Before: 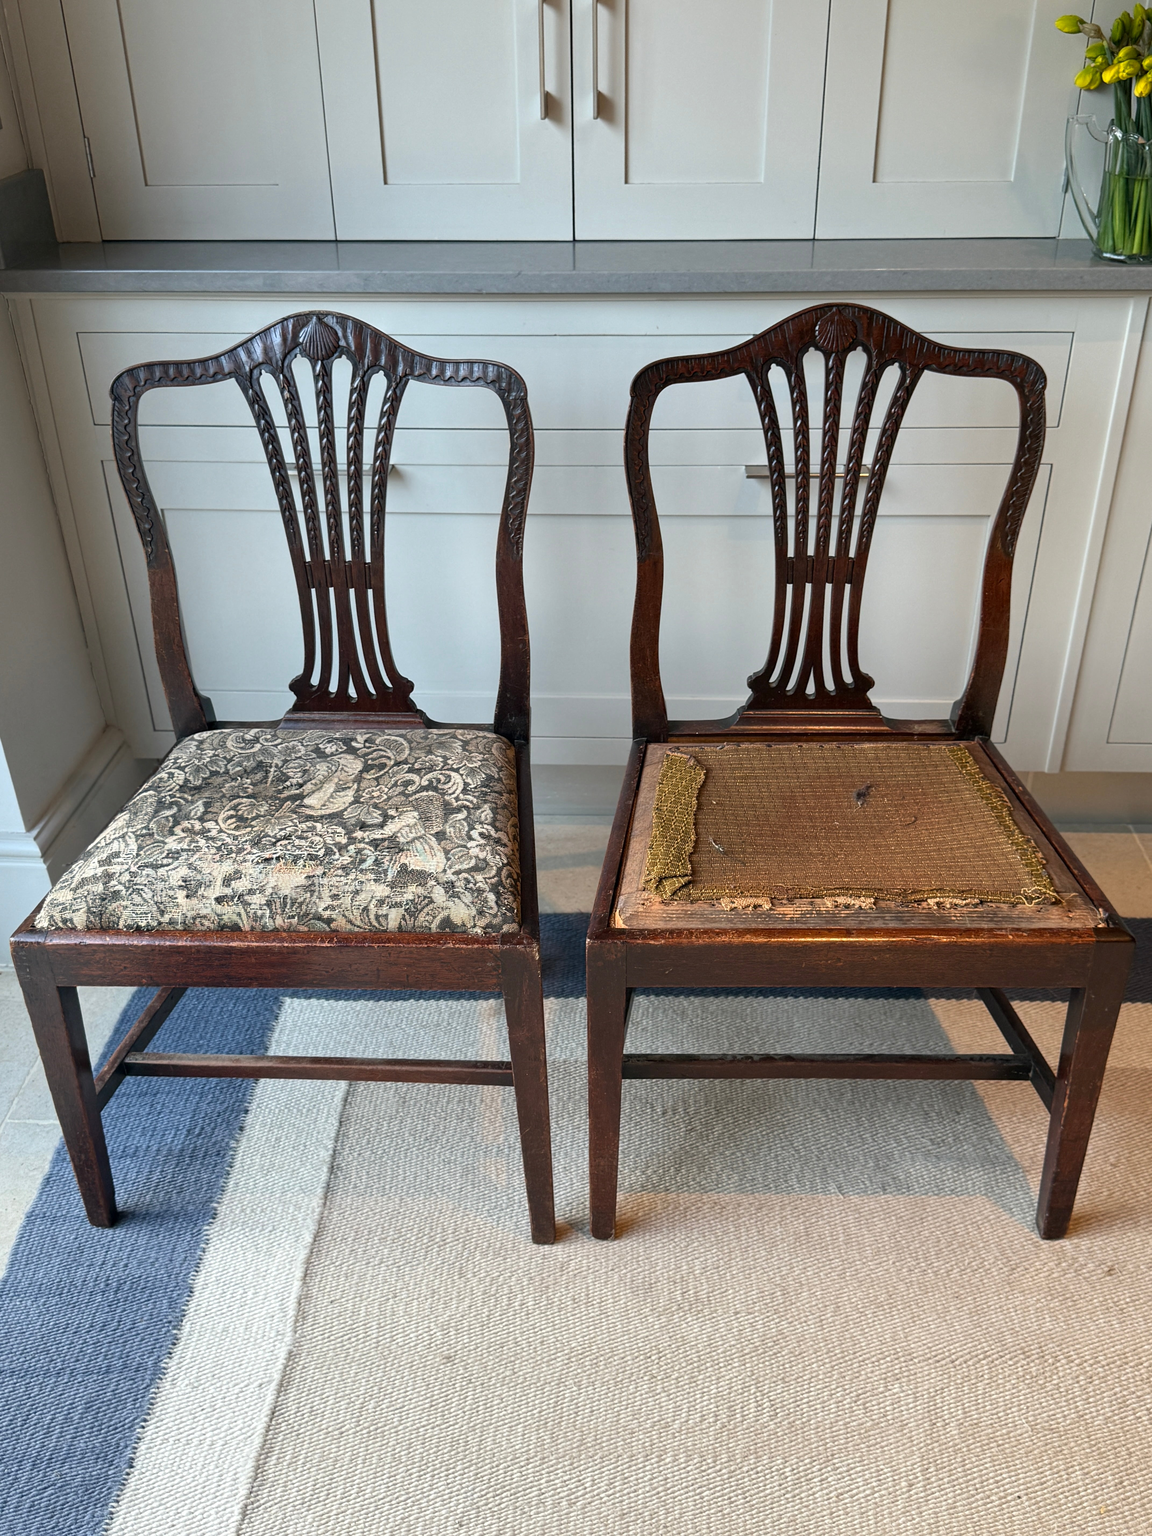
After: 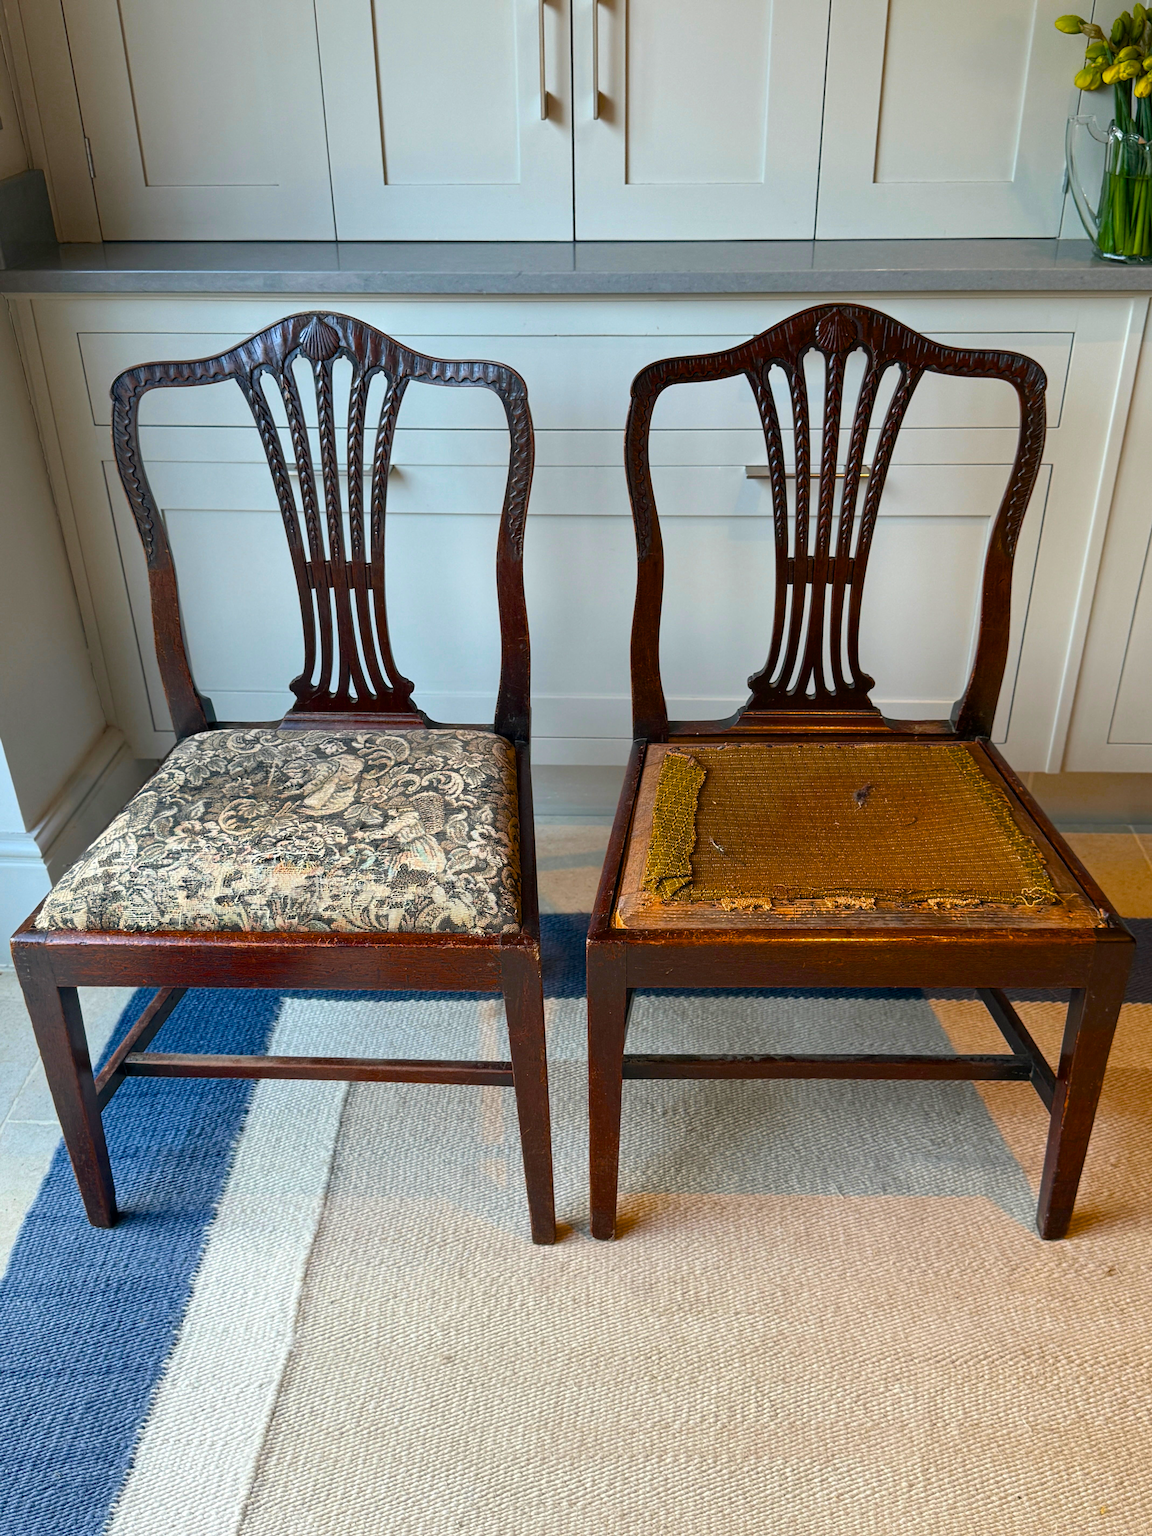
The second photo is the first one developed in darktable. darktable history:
color balance rgb: linear chroma grading › global chroma 9.751%, perceptual saturation grading › global saturation 31.048%, global vibrance 16.811%, saturation formula JzAzBz (2021)
